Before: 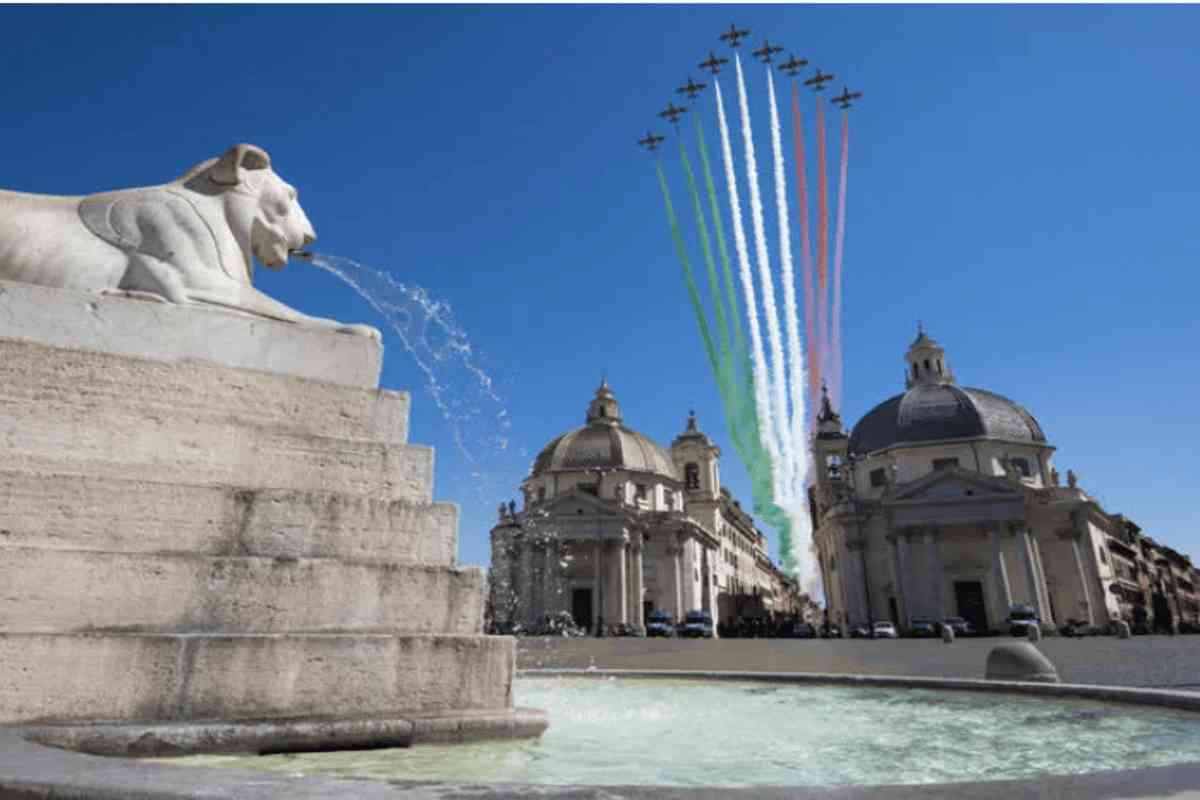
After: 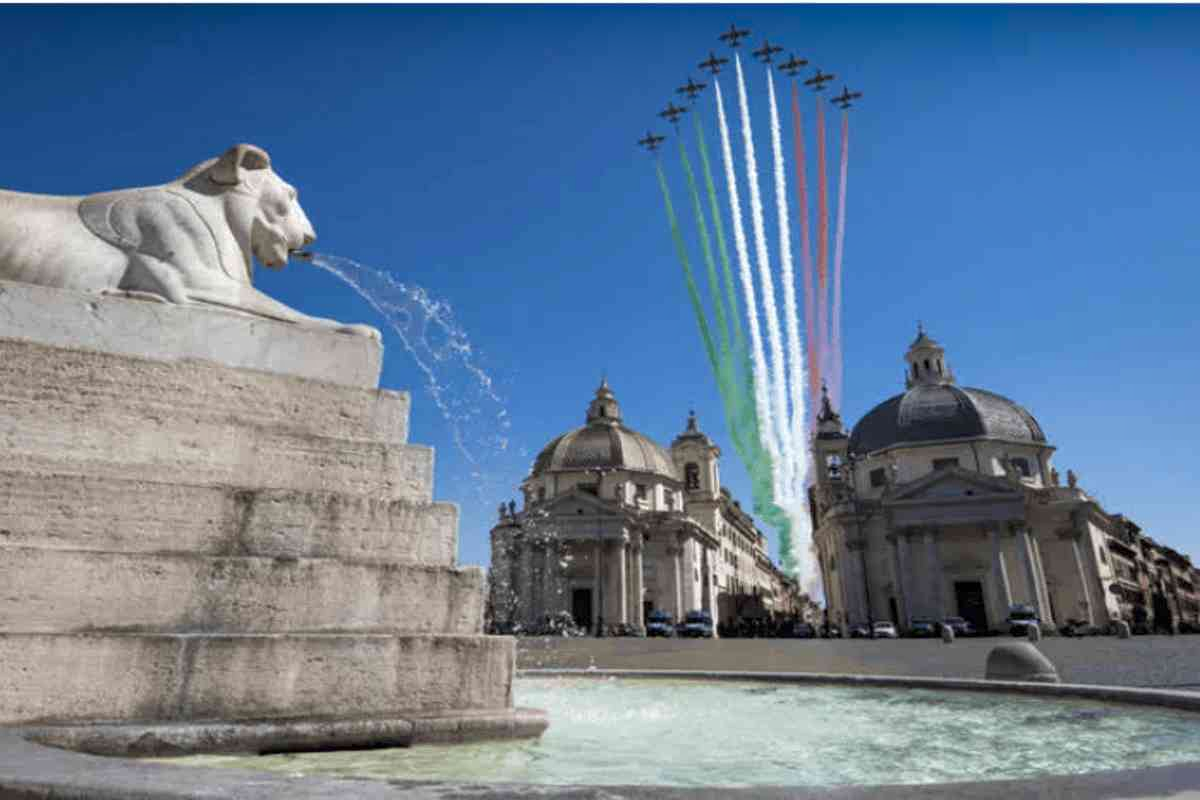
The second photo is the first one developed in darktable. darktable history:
shadows and highlights: radius 118.69, shadows 42.21, highlights -61.56, soften with gaussian
local contrast: highlights 100%, shadows 100%, detail 120%, midtone range 0.2
